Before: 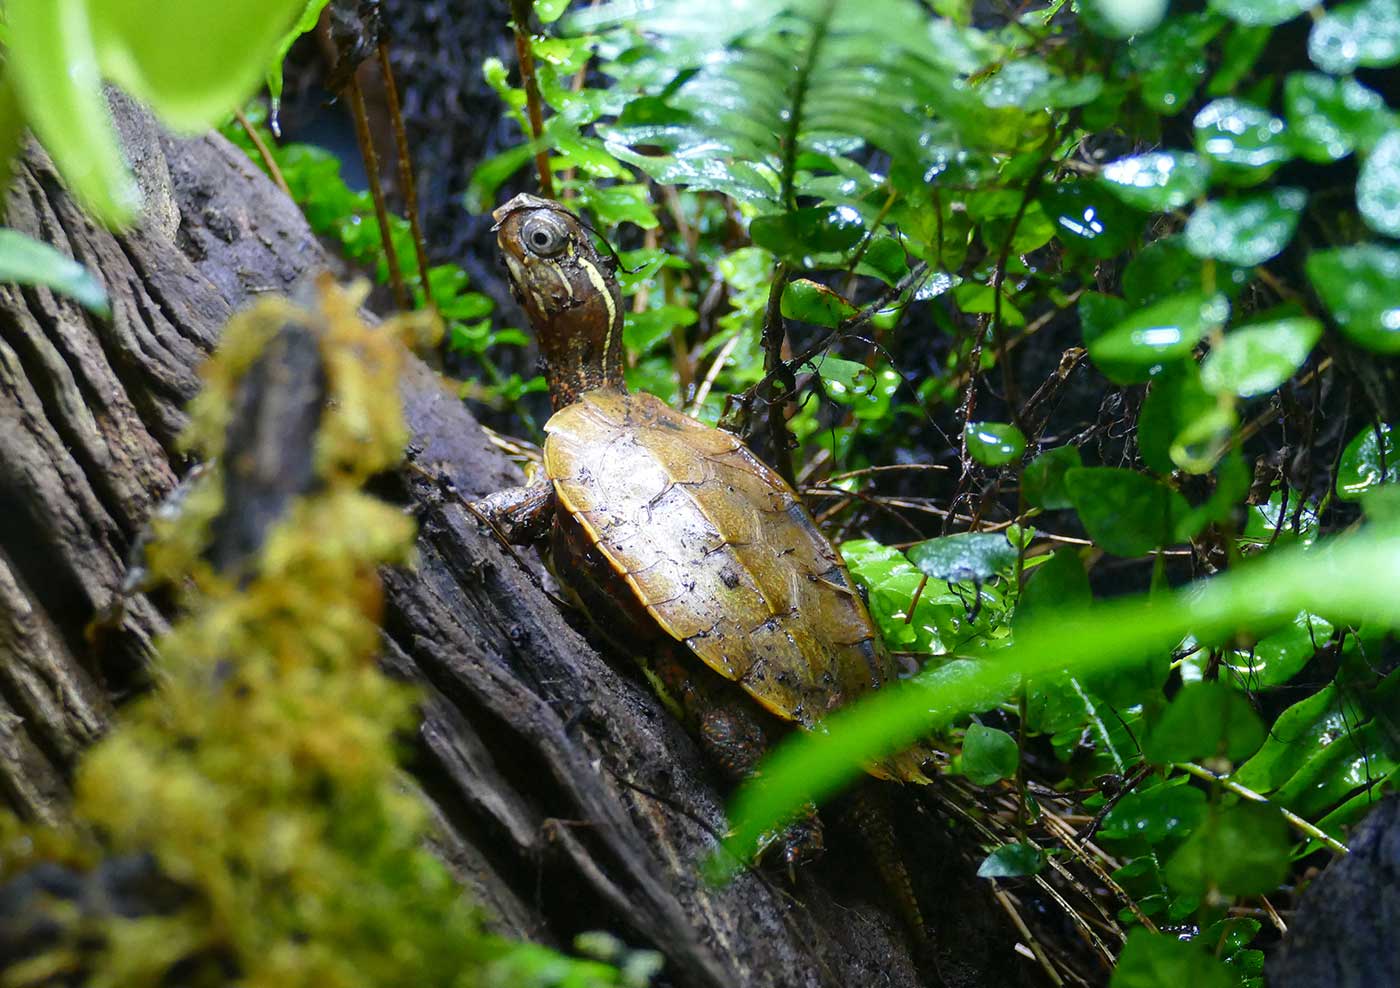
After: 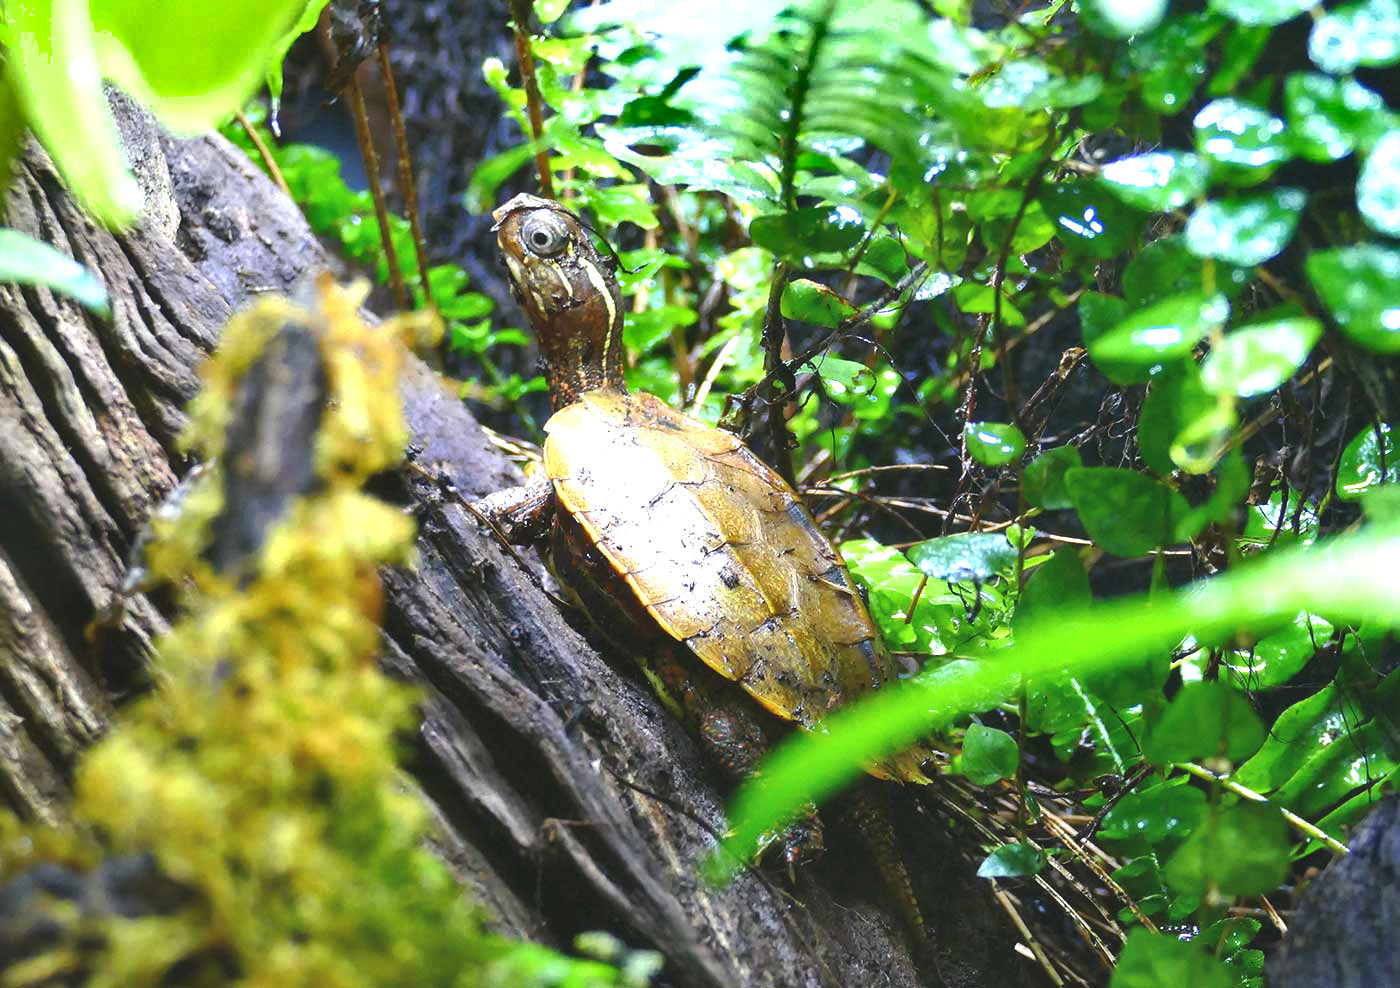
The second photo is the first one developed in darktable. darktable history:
exposure: black level correction -0.005, exposure 1.006 EV, compensate highlight preservation false
shadows and highlights: low approximation 0.01, soften with gaussian
